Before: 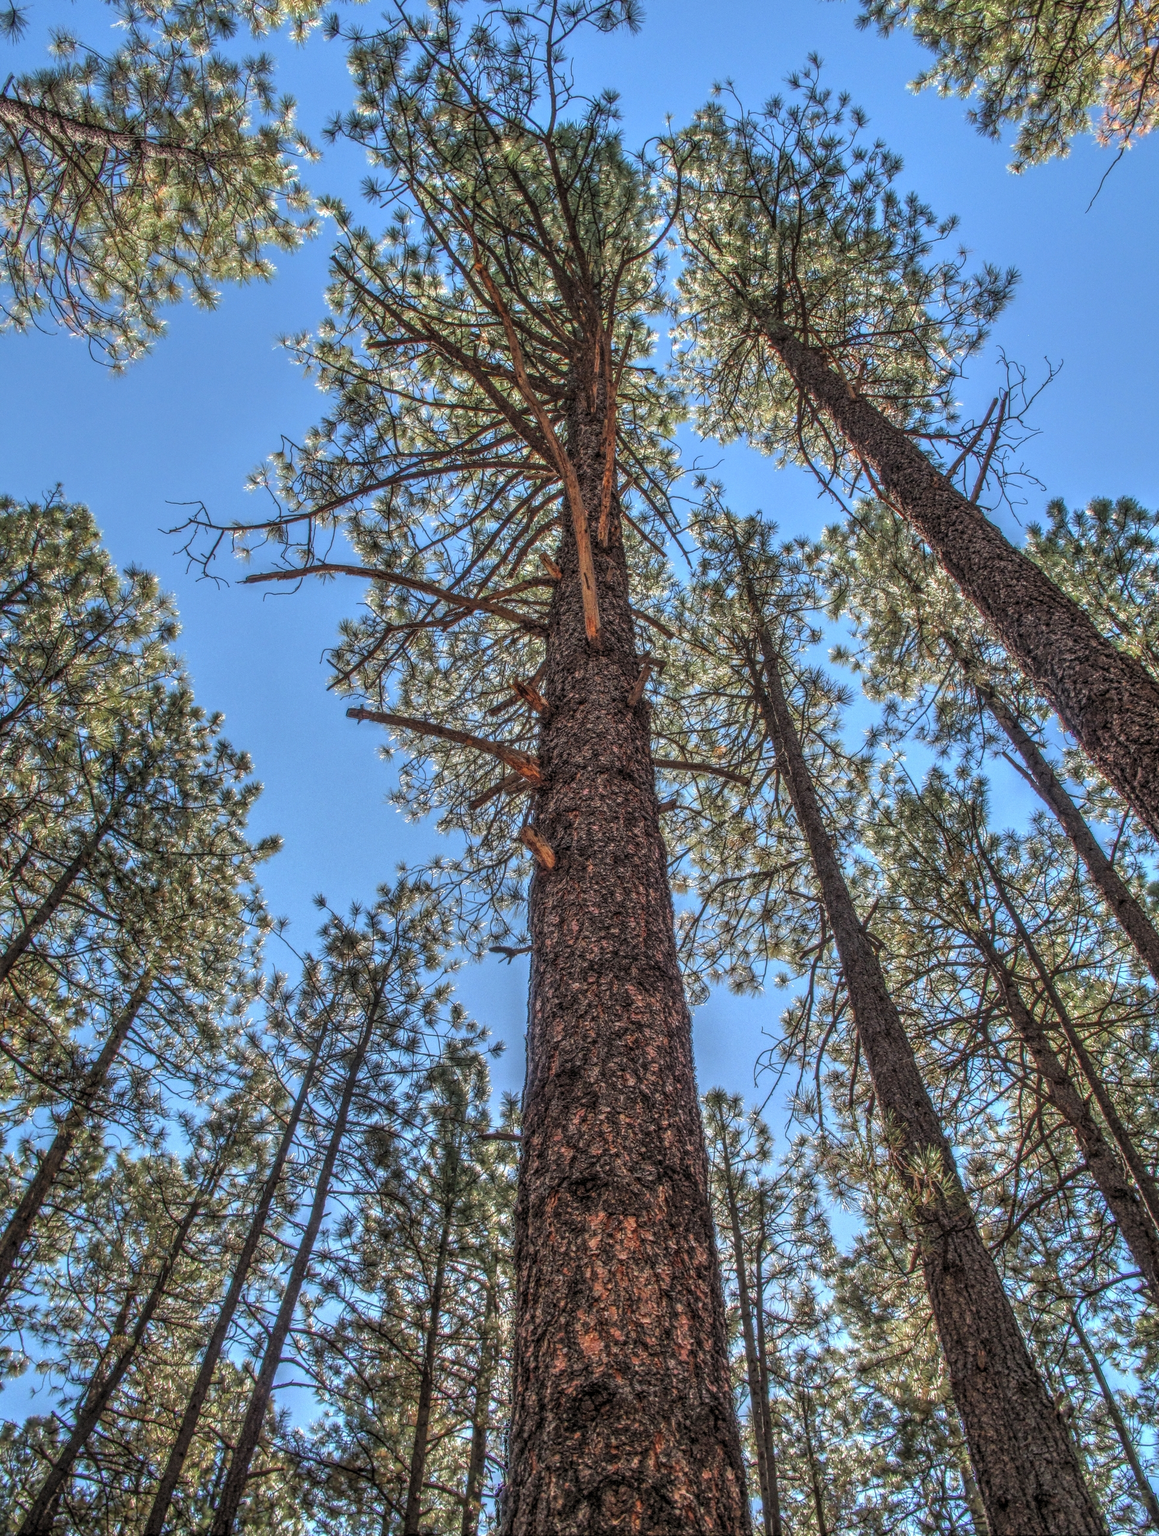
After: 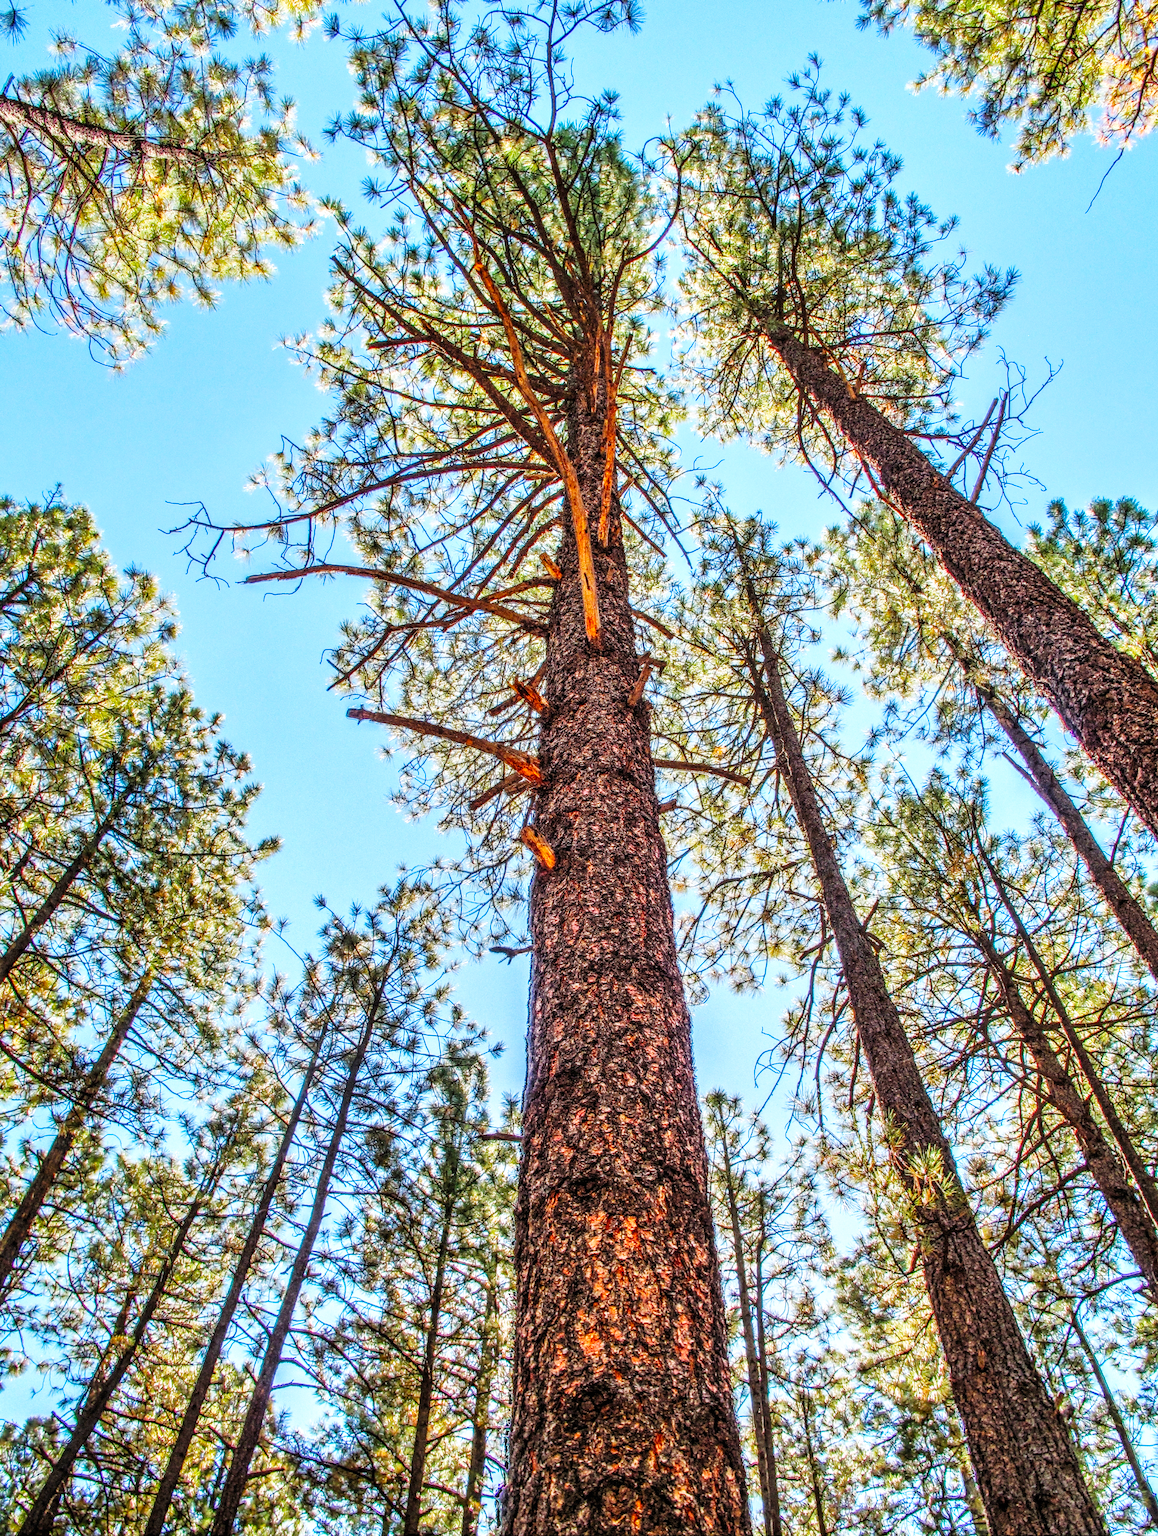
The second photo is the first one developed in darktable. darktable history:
base curve: curves: ch0 [(0, 0) (0.007, 0.004) (0.027, 0.03) (0.046, 0.07) (0.207, 0.54) (0.442, 0.872) (0.673, 0.972) (1, 1)], preserve colors none
color balance rgb: perceptual saturation grading › global saturation 37.071%, perceptual saturation grading › shadows 36.058%
